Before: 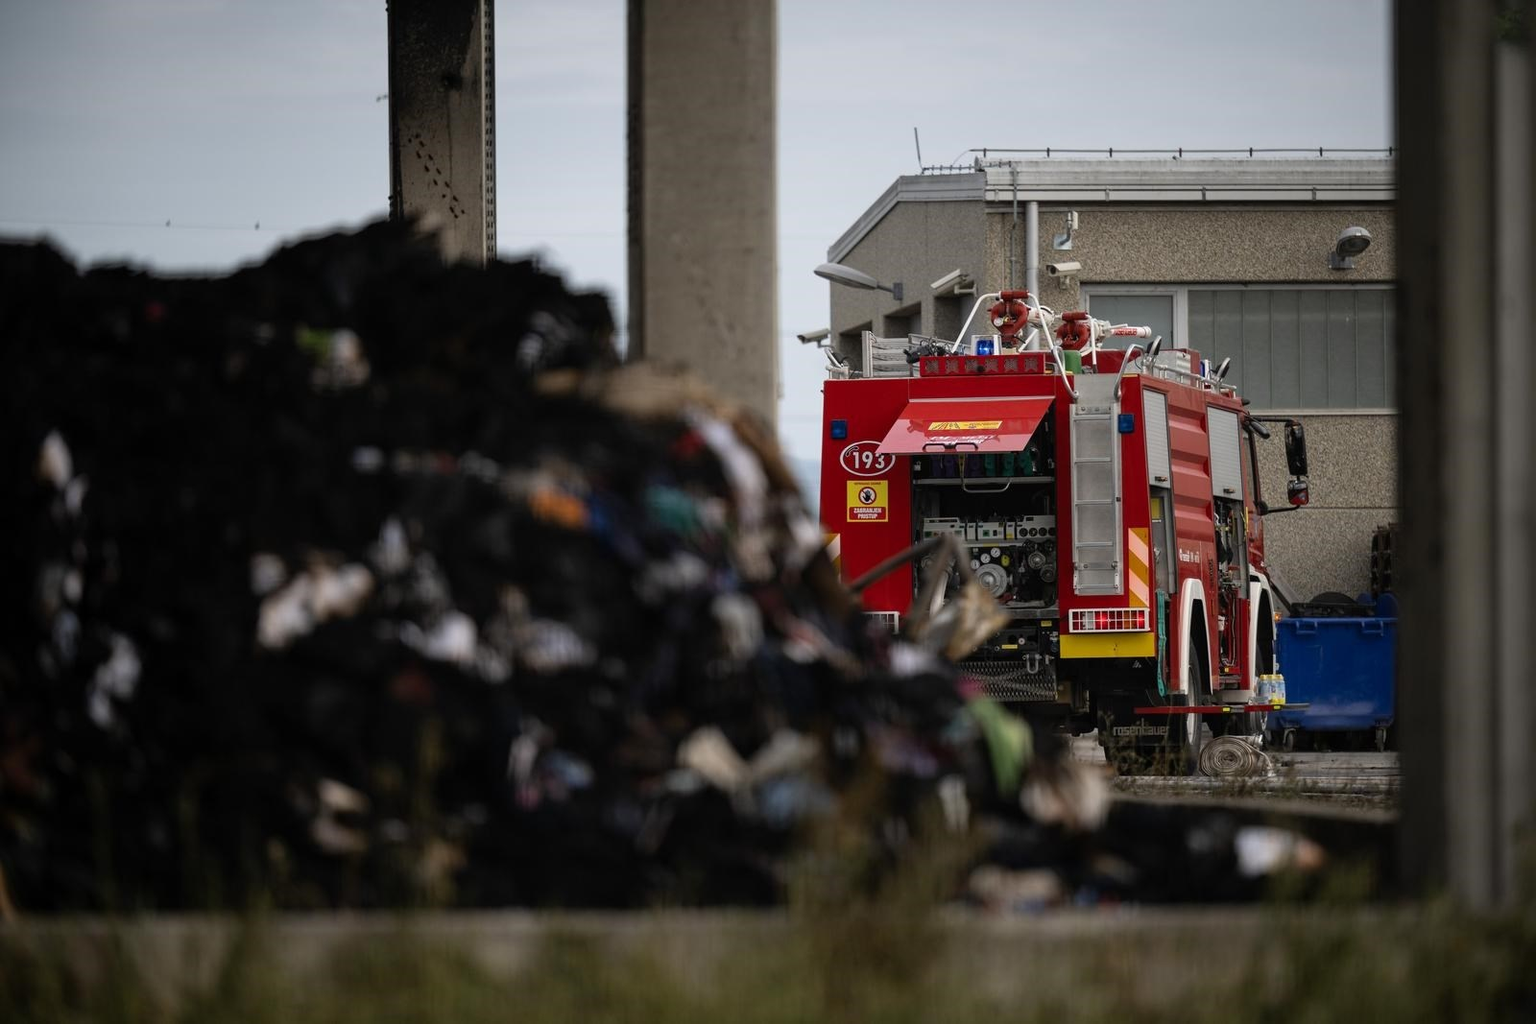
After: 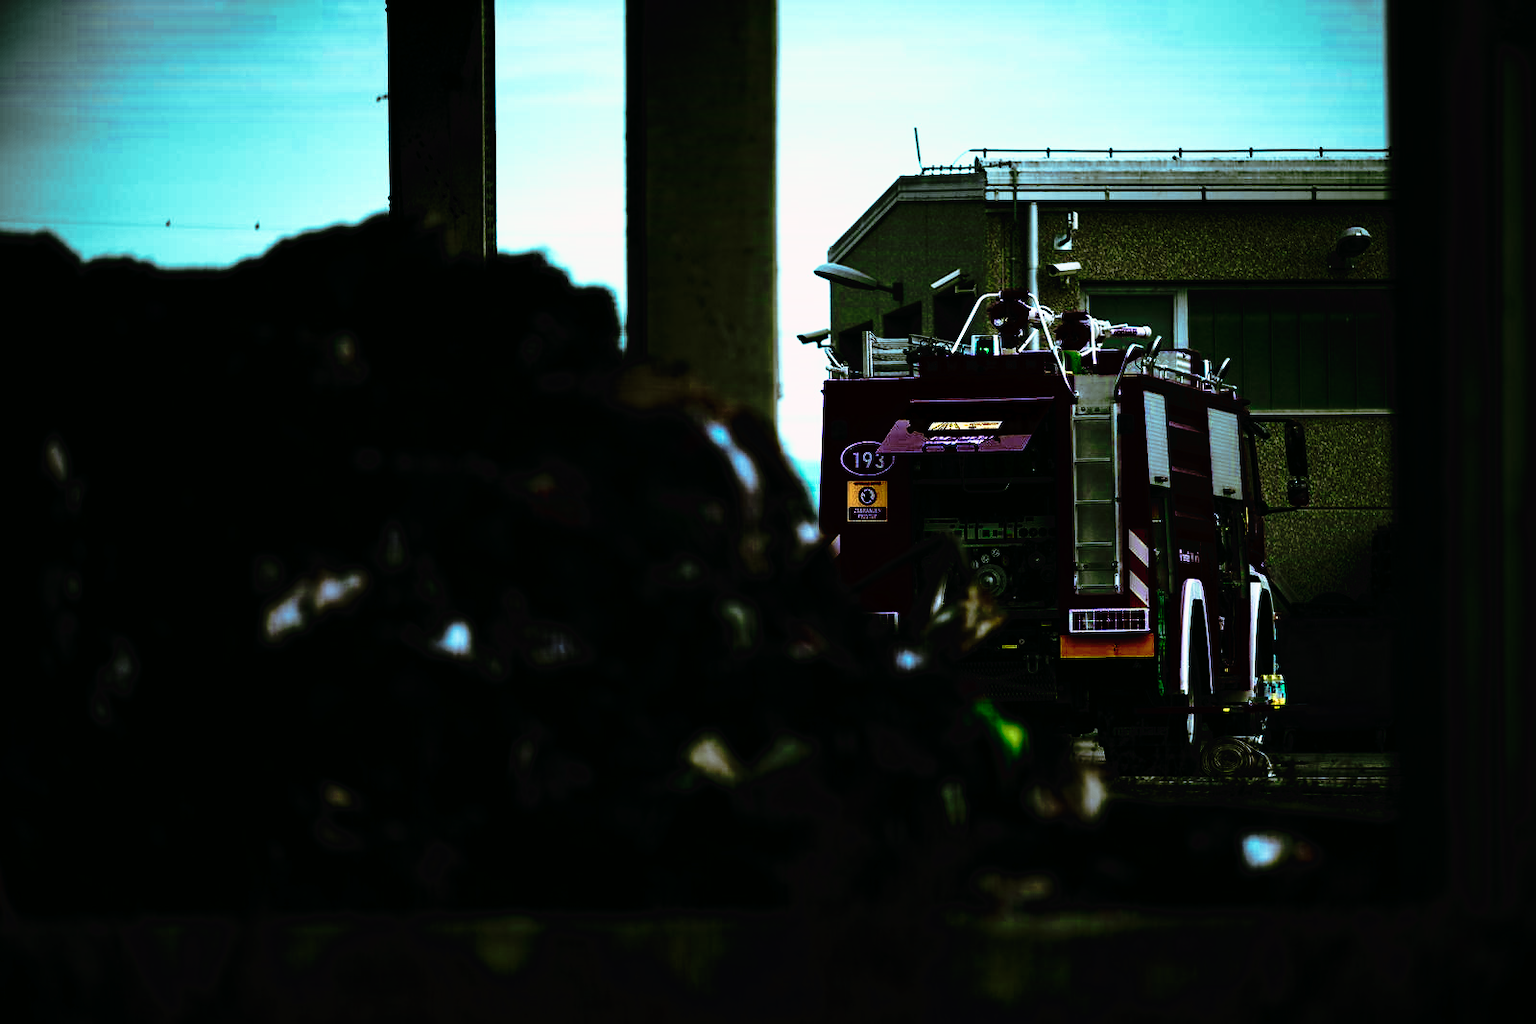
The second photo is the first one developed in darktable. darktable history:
tone curve: curves: ch0 [(0, 0) (0.003, 0.005) (0.011, 0.005) (0.025, 0.006) (0.044, 0.008) (0.069, 0.01) (0.1, 0.012) (0.136, 0.015) (0.177, 0.019) (0.224, 0.017) (0.277, 0.015) (0.335, 0.018) (0.399, 0.043) (0.468, 0.118) (0.543, 0.349) (0.623, 0.591) (0.709, 0.88) (0.801, 0.983) (0.898, 0.973) (1, 1)], preserve colors none
color look up table: target L [102.05, 94.82, 72.82, 70.84, 101.63, 71.51, 72.52, 61.39, 47.74, 55.65, 32.23, 0.471, 200.61, 102.21, 76.82, 70.68, 60.22, 54.49, 34.85, 0.532, 0.139, 2.988, 16.82, 34.36, 5.838, 0.274, 74.72, 68.27, 59.62, 57.16, 35.73, 52.23, 31.37, 40.33, 6.052, 1.101, 20.78, 35.46, 11.23, 94.76, 72.68, 71.91, 93.82, 65.98, 61.78, 54.18, 55.22, 40.43, 3.741], target a [-3.704, -70.61, -7.308, -23.8, -4.226, -19.12, -10.47, -1.476, 2.002, -14.76, -61.83, -0.375, 0, 0, 0.62, 2.721, 4.444, 3.026, 2.322, -0.104, 0.647, 20.76, 52.63, 1.384, 20.95, 0, 5.411, 12.2, 4.701, 28.1, -11.9, 21.96, -60.2, 24.93, -9.129, 18.17, 59.11, 0.131, -3.932, -60.82, -6.952, -16.25, -72.48, -16.94, -9.471, -12.82, -12.34, -14.24, -2.484], target b [46.77, 50.56, -49.32, 24.71, 49.09, 10.39, 8.126, 18.83, 18.55, 13.36, 50.44, 0.283, 0, -0.001, 0.248, 7.981, 0.273, 2.261, 5.535, 0.38, -0.186, 4.23, 28.4, 4.776, 5.294, 0, -44.82, -9.722, -15.12, -2.521, 1.704, -26.99, 37.85, 4.83, -9.581, -62.38, -22.02, -2.653, -0.952, -10.58, -50, -3.606, 33.5, 4.687, -0.179, 8.995, 4.887, 9.549, -9.627], num patches 49
